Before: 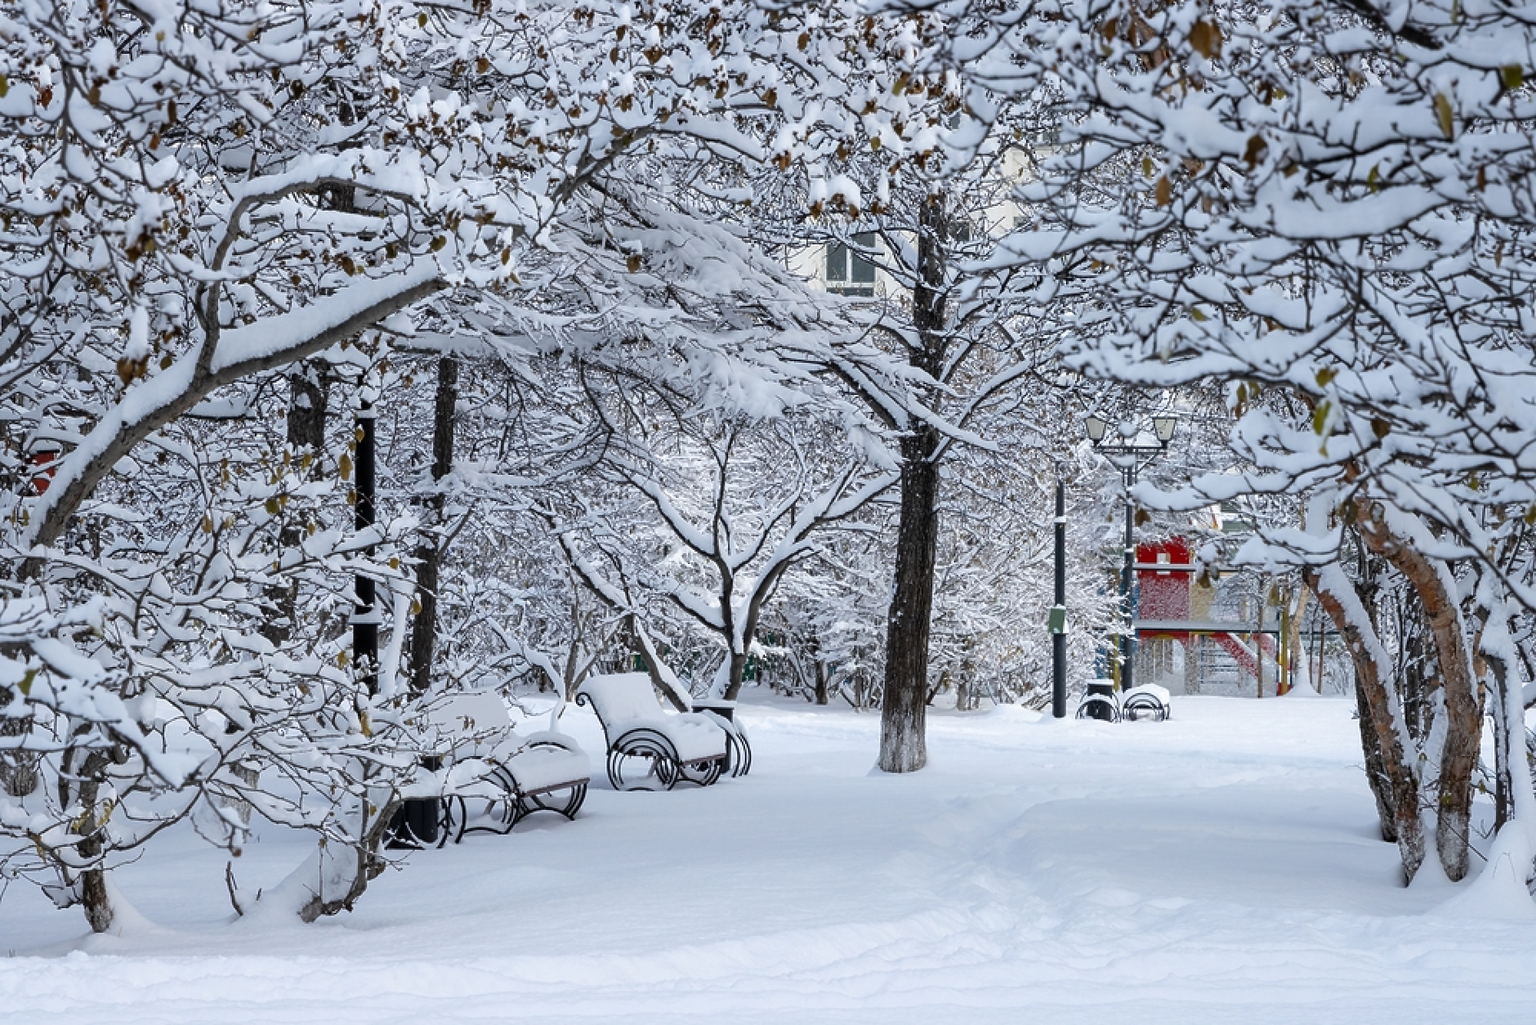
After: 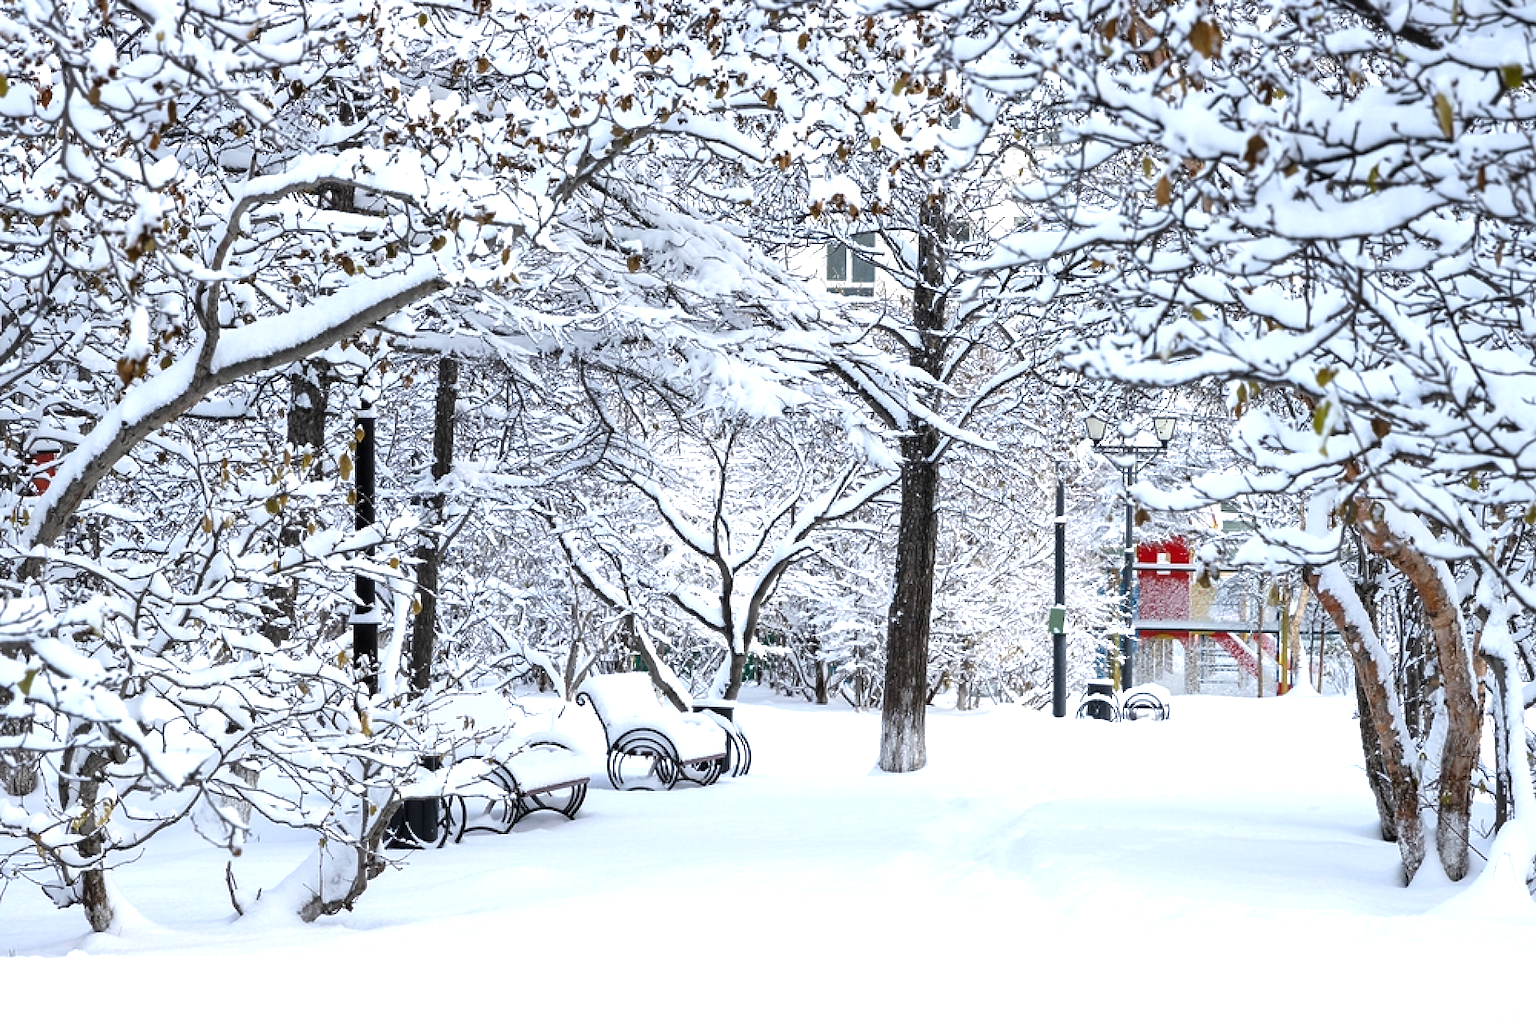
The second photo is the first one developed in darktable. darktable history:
exposure: black level correction 0, exposure 0.902 EV, compensate highlight preservation false
